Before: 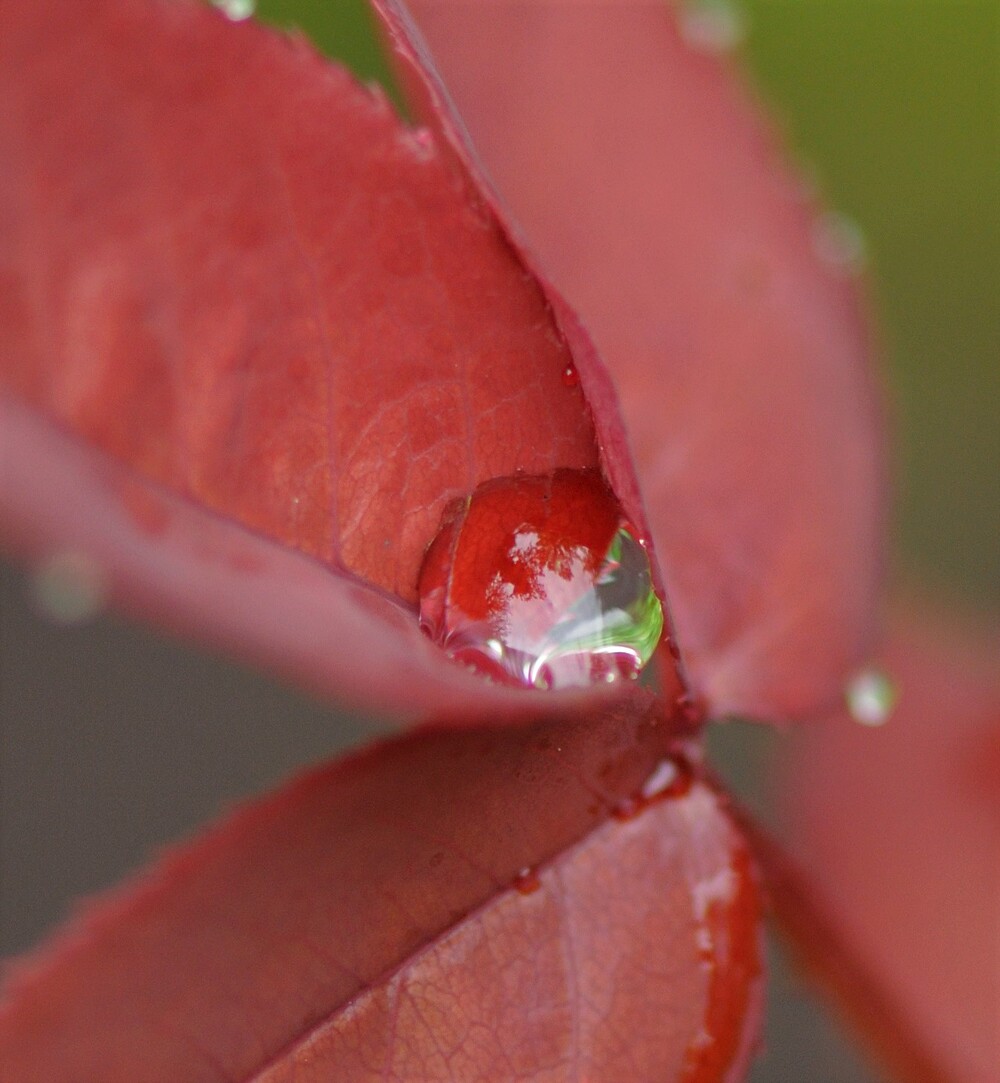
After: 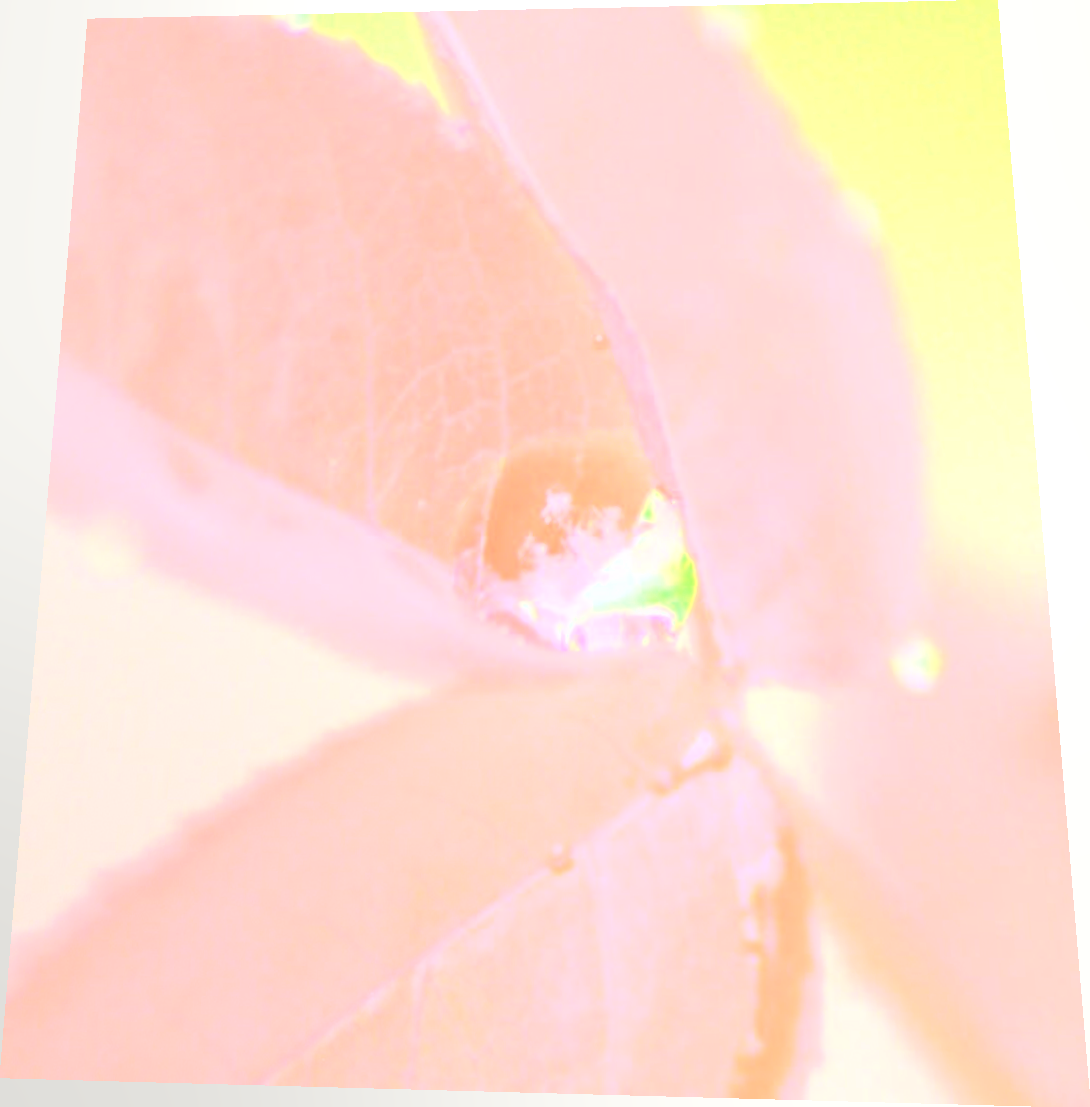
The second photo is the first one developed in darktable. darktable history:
rotate and perspective: rotation 0.128°, lens shift (vertical) -0.181, lens shift (horizontal) -0.044, shear 0.001, automatic cropping off
exposure: black level correction 0, exposure 1.388 EV, compensate exposure bias true, compensate highlight preservation false
tone curve: curves: ch0 [(0, 0.021) (0.059, 0.053) (0.212, 0.18) (0.337, 0.304) (0.495, 0.505) (0.725, 0.731) (0.89, 0.919) (1, 1)]; ch1 [(0, 0) (0.094, 0.081) (0.311, 0.282) (0.421, 0.417) (0.479, 0.475) (0.54, 0.55) (0.615, 0.65) (0.683, 0.688) (1, 1)]; ch2 [(0, 0) (0.257, 0.217) (0.44, 0.431) (0.498, 0.507) (0.603, 0.598) (1, 1)], color space Lab, independent channels, preserve colors none
bloom: size 70%, threshold 25%, strength 70%
